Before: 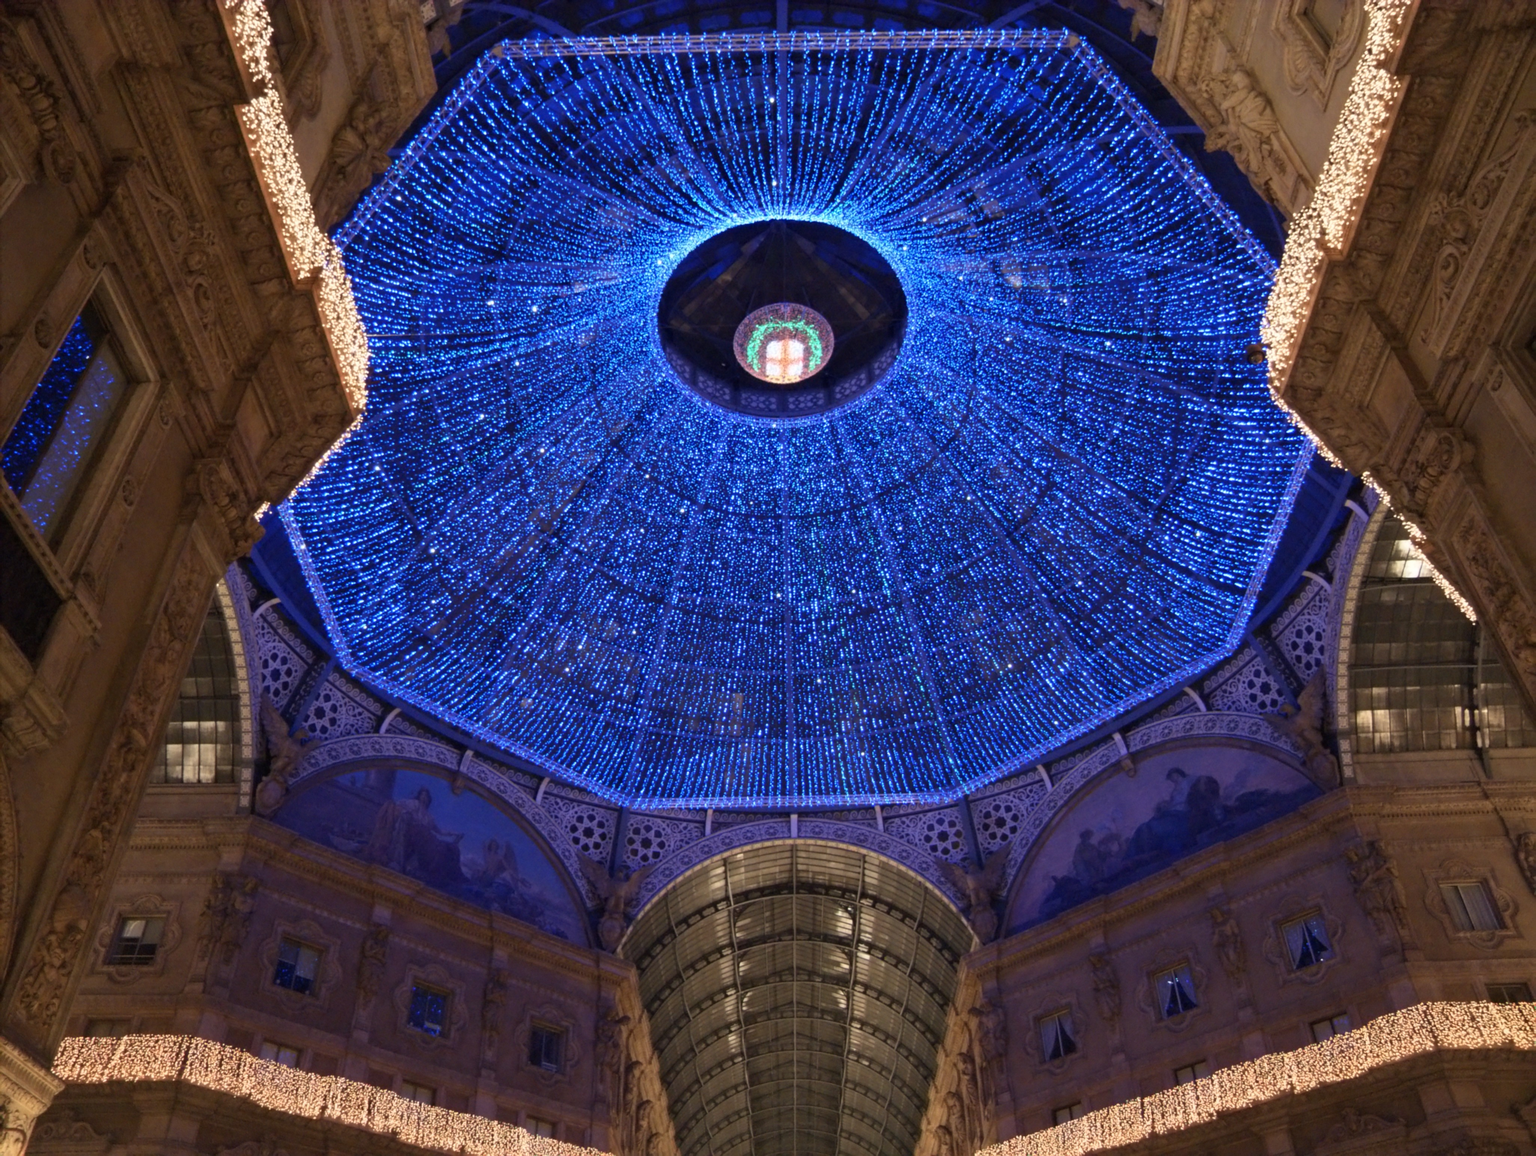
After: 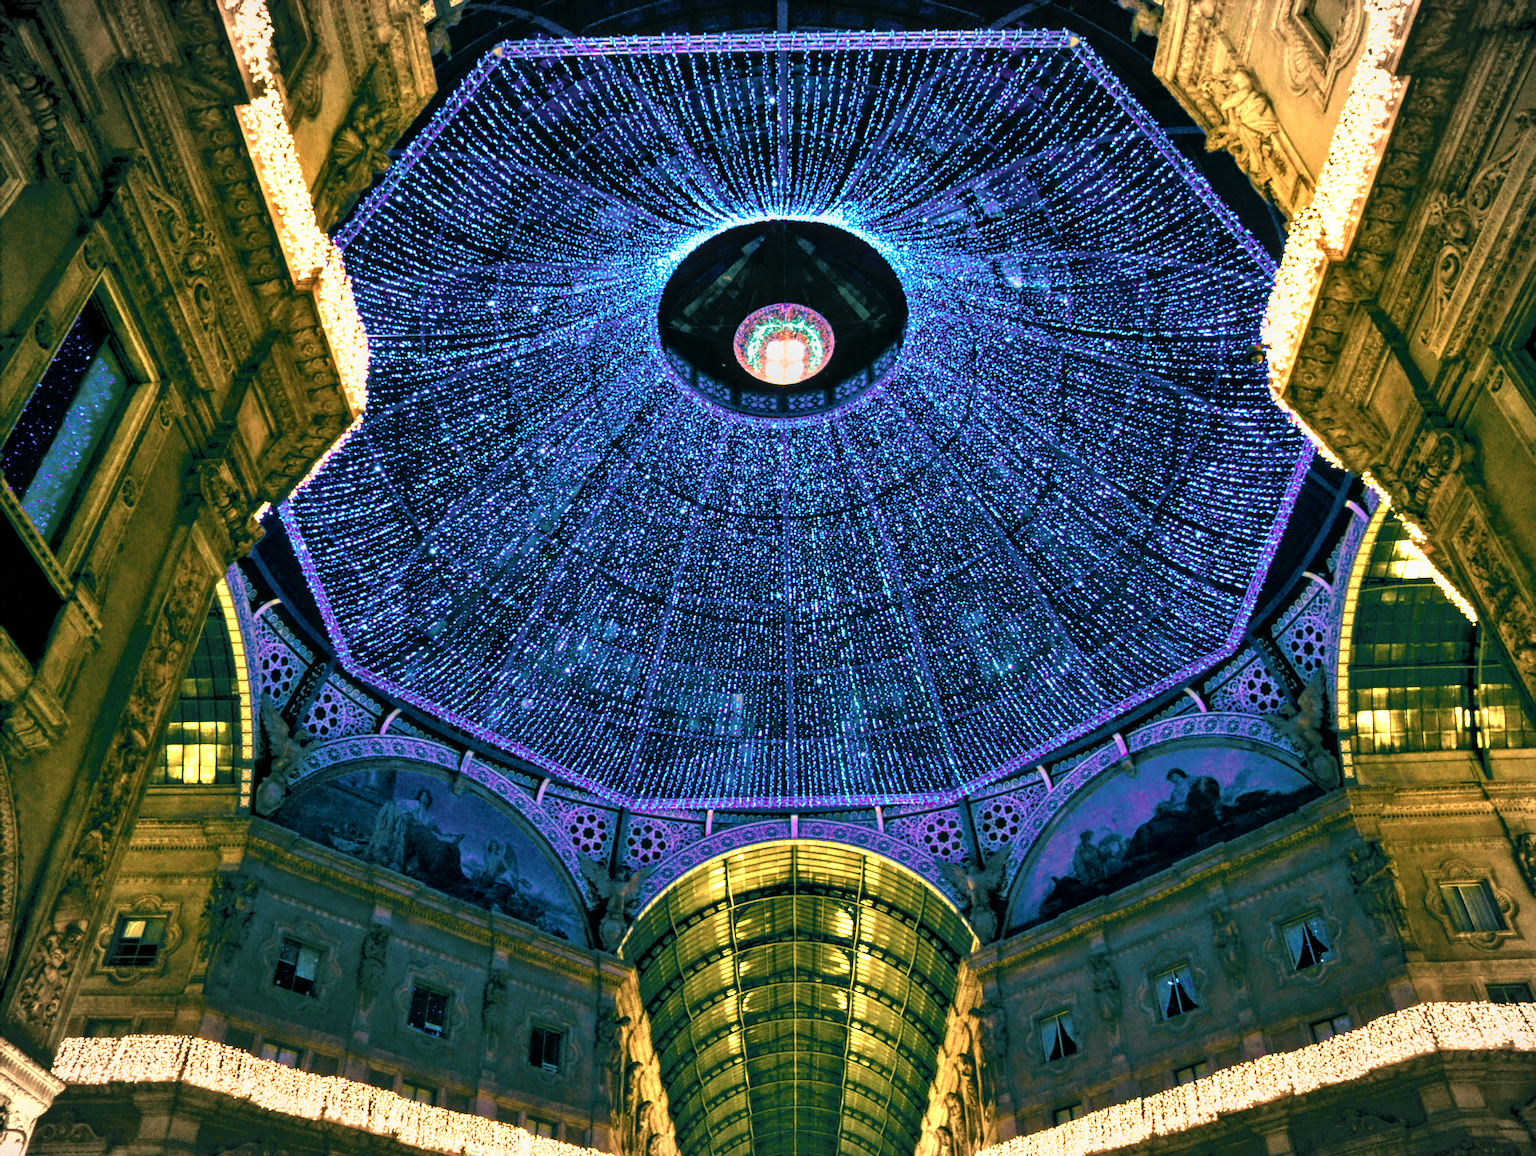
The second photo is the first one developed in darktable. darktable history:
local contrast: on, module defaults
filmic rgb: black relative exposure -7.82 EV, white relative exposure 4.29 EV, hardness 3.86, color science v6 (2022)
tone equalizer: on, module defaults
local contrast #1: highlights 19%, detail 186%
color balance: lift [1.005, 0.99, 1.007, 1.01], gamma [1, 1.034, 1.032, 0.966], gain [0.873, 1.055, 1.067, 0.933]
color zones: curves: ch0 [(0.018, 0.548) (0.197, 0.654) (0.425, 0.447) (0.605, 0.658) (0.732, 0.579)]; ch1 [(0.105, 0.531) (0.224, 0.531) (0.386, 0.39) (0.618, 0.456) (0.732, 0.456) (0.956, 0.421)]; ch2 [(0.039, 0.583) (0.215, 0.465) (0.399, 0.544) (0.465, 0.548) (0.614, 0.447) (0.724, 0.43) (0.882, 0.623) (0.956, 0.632)]
shadows and highlights: shadows 37.27, highlights -28.18, soften with gaussian
vignetting: fall-off start 100%, brightness -0.282, width/height ratio 1.31
color balance rgb: linear chroma grading › global chroma 20%, perceptual saturation grading › global saturation 65%, perceptual saturation grading › highlights 60%, perceptual saturation grading › mid-tones 50%, perceptual saturation grading › shadows 50%, perceptual brilliance grading › global brilliance 30%, perceptual brilliance grading › highlights 50%, perceptual brilliance grading › mid-tones 50%, perceptual brilliance grading › shadows -22%, global vibrance 20%
